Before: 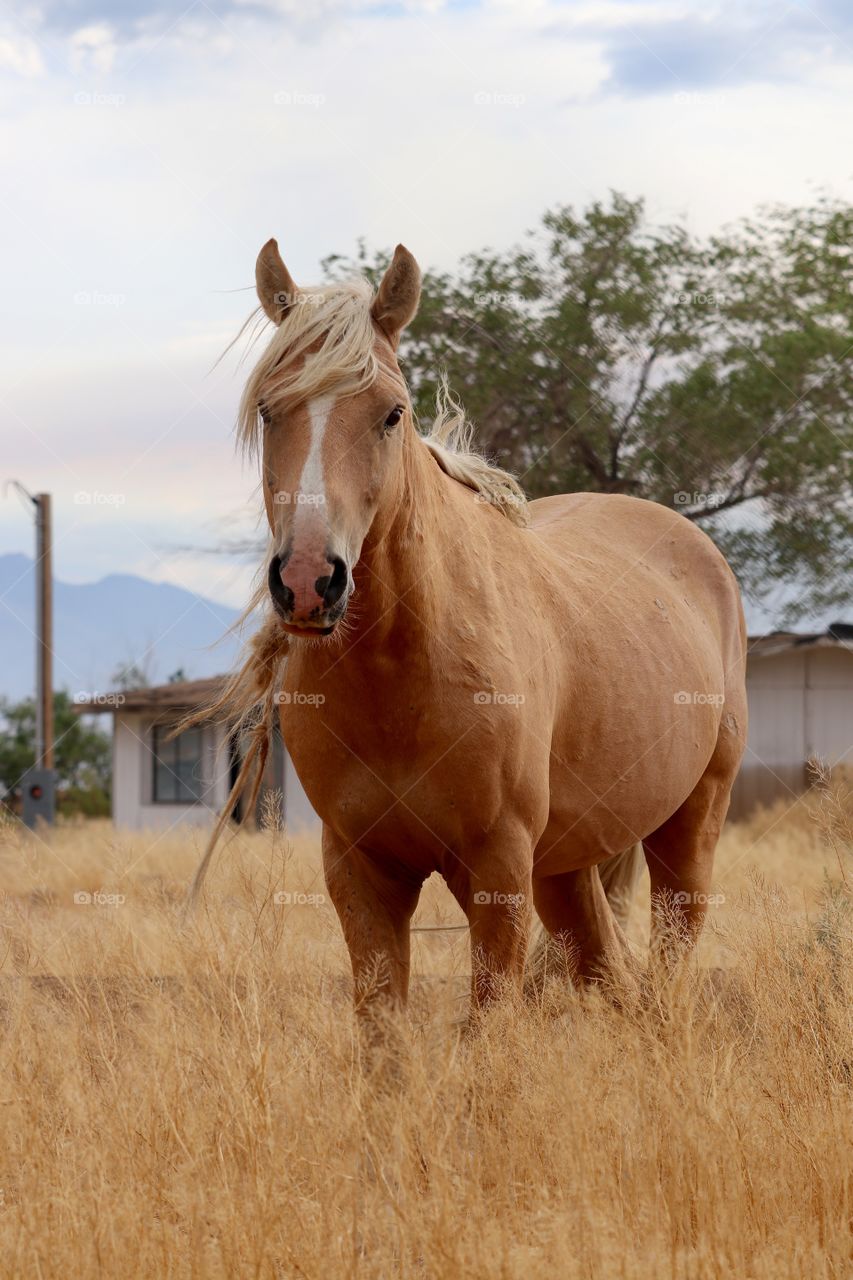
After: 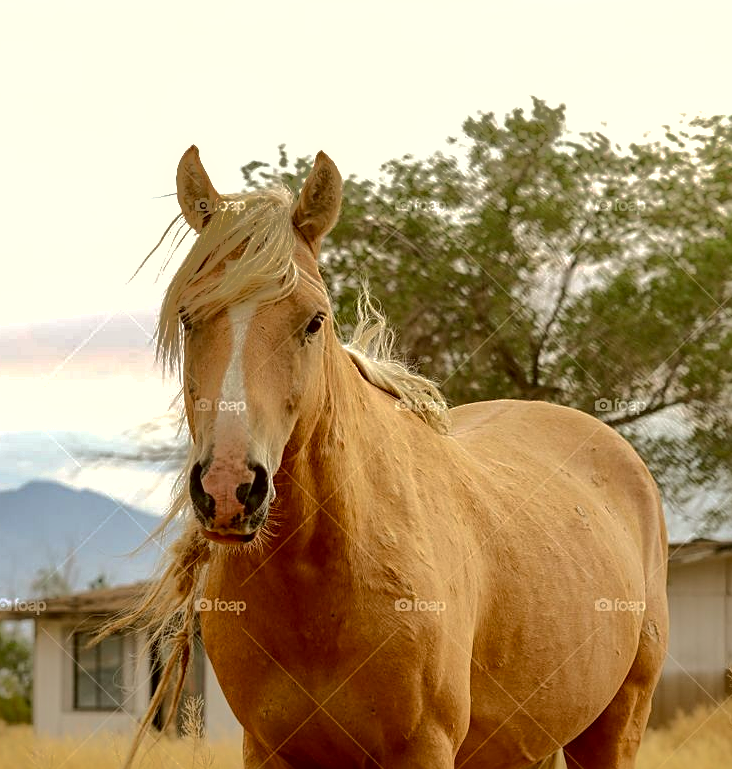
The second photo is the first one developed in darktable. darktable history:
sharpen: on, module defaults
contrast brightness saturation: contrast 0.015, saturation -0.061
color correction: highlights a* -1.77, highlights b* 10.32, shadows a* 0.928, shadows b* 19.73
local contrast: on, module defaults
crop and rotate: left 9.311%, top 7.275%, right 4.837%, bottom 32.608%
shadows and highlights: shadows 24.83, highlights -70.69, shadows color adjustment 97.98%, highlights color adjustment 58.2%
exposure: black level correction 0.001, exposure 0.499 EV, compensate highlight preservation false
